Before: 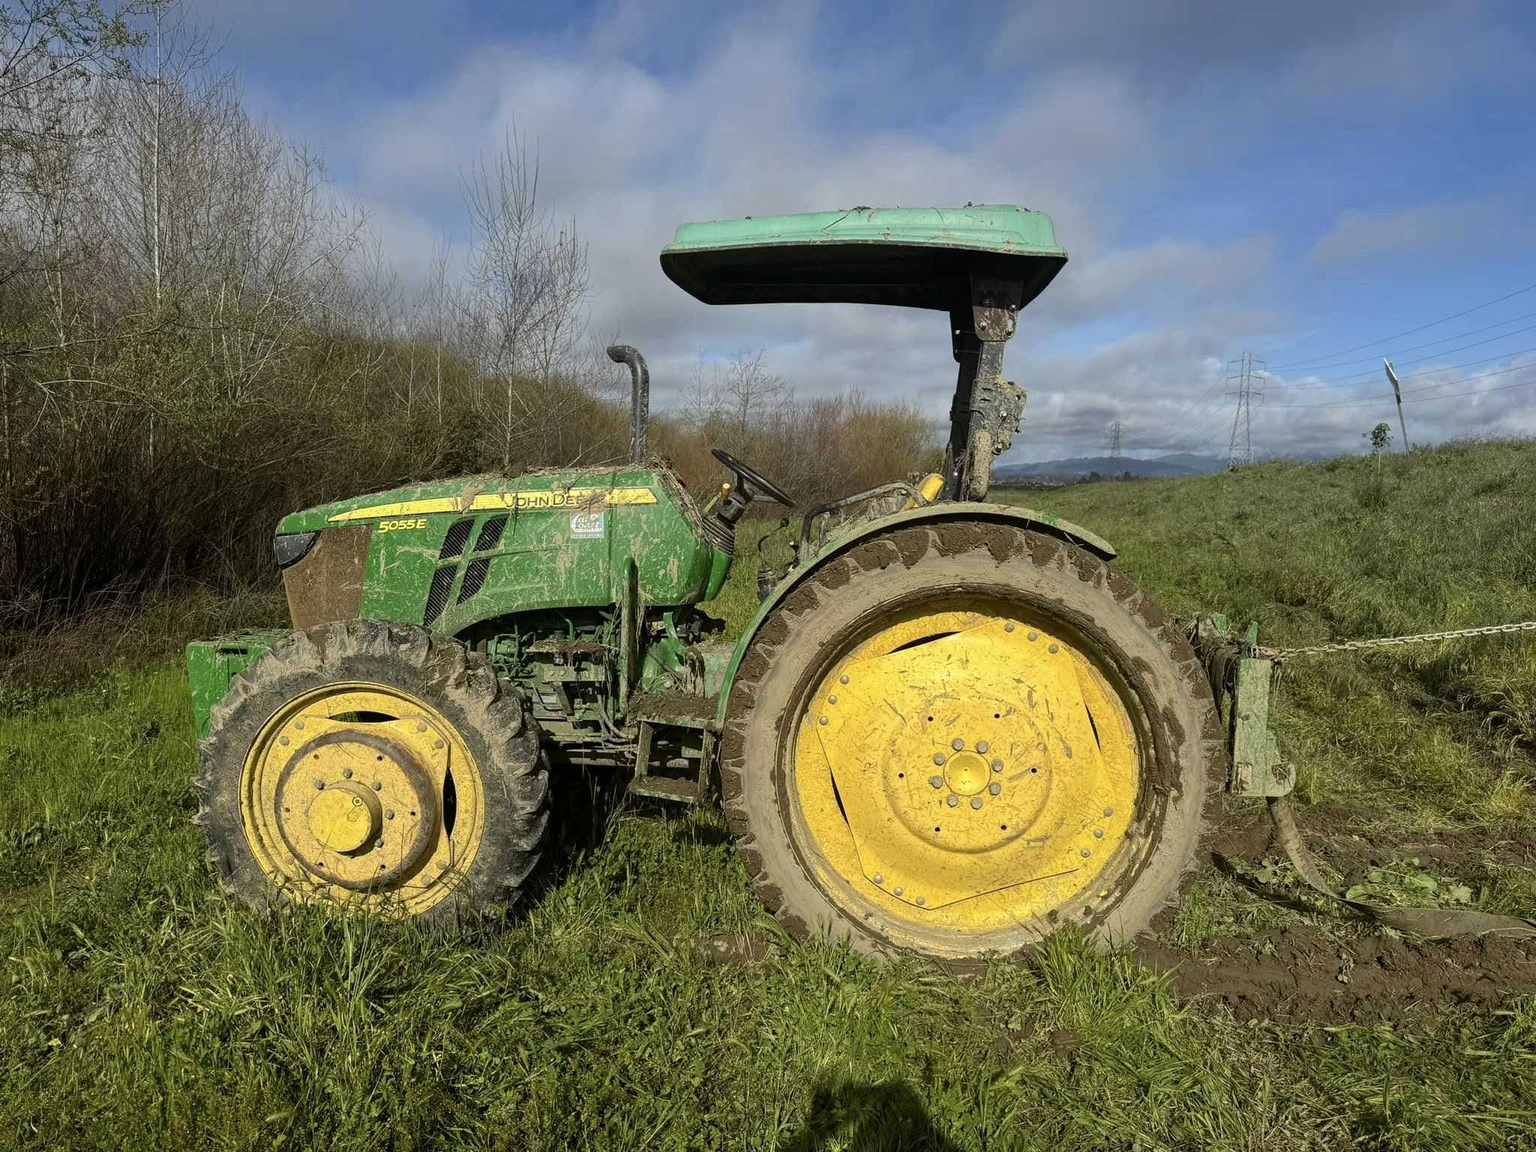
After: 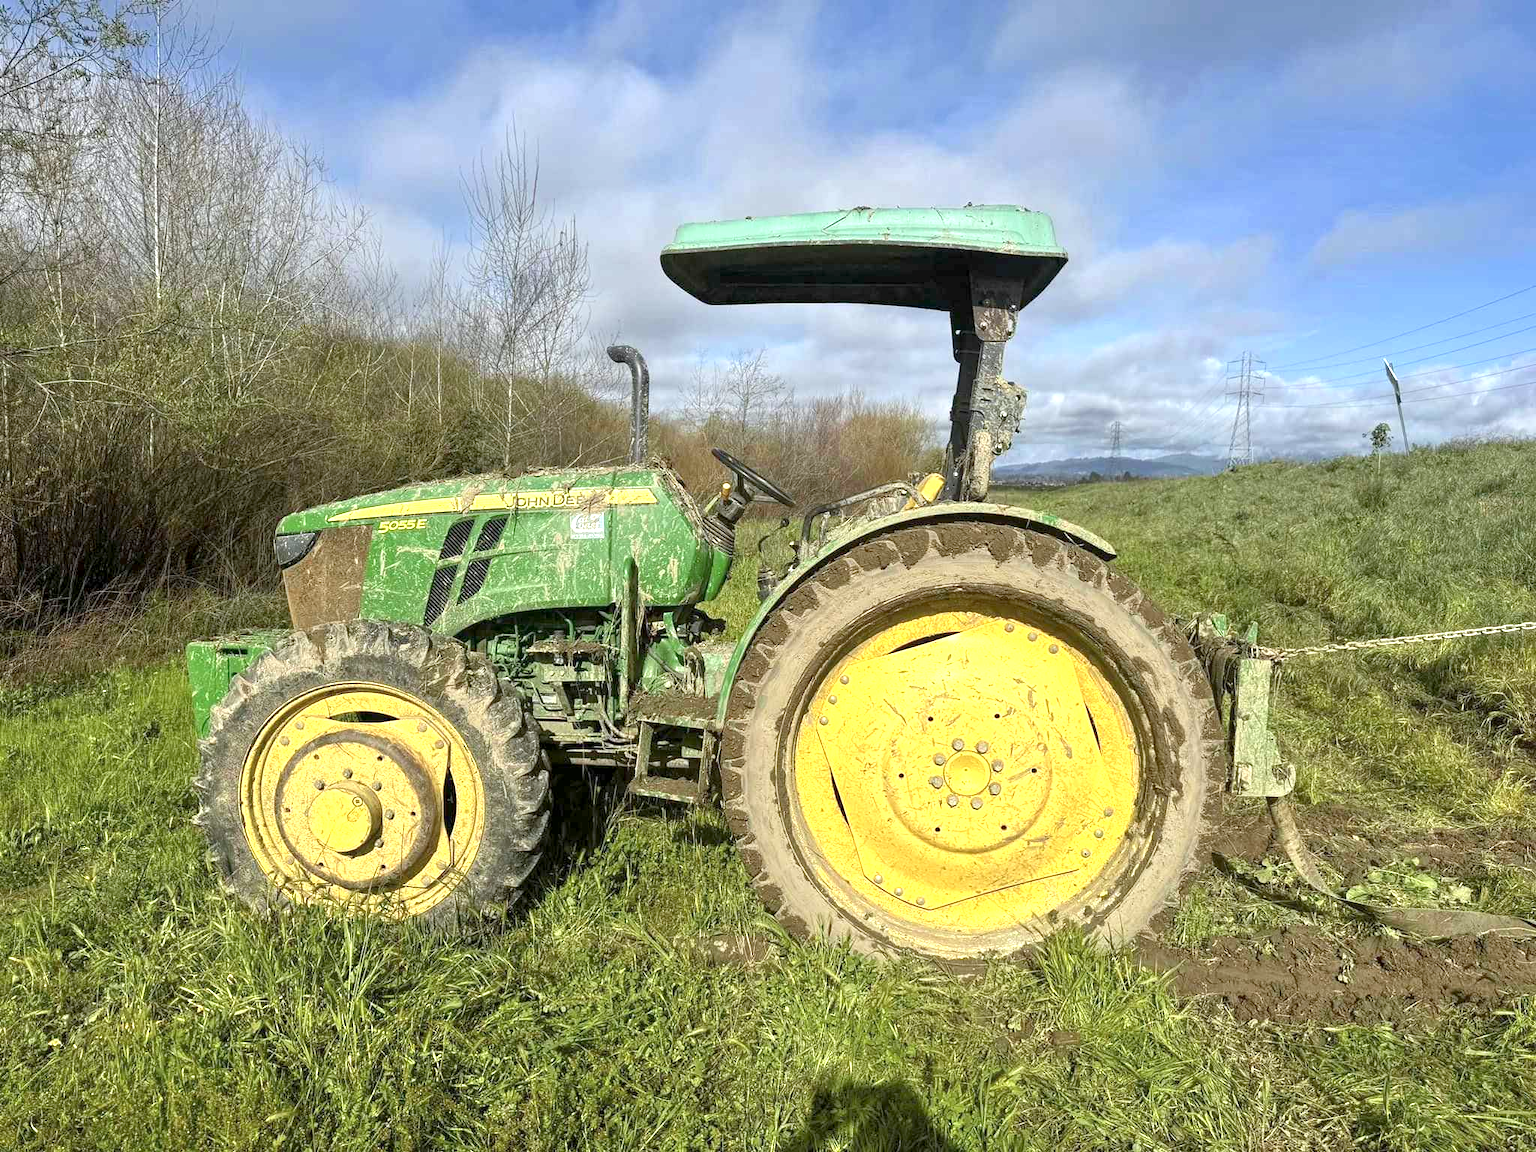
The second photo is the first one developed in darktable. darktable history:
exposure: exposure 0.785 EV, compensate highlight preservation false
local contrast: highlights 100%, shadows 100%, detail 120%, midtone range 0.2
tone equalizer: -8 EV 1 EV, -7 EV 1 EV, -6 EV 1 EV, -5 EV 1 EV, -4 EV 1 EV, -3 EV 0.75 EV, -2 EV 0.5 EV, -1 EV 0.25 EV
white balance: red 0.988, blue 1.017
